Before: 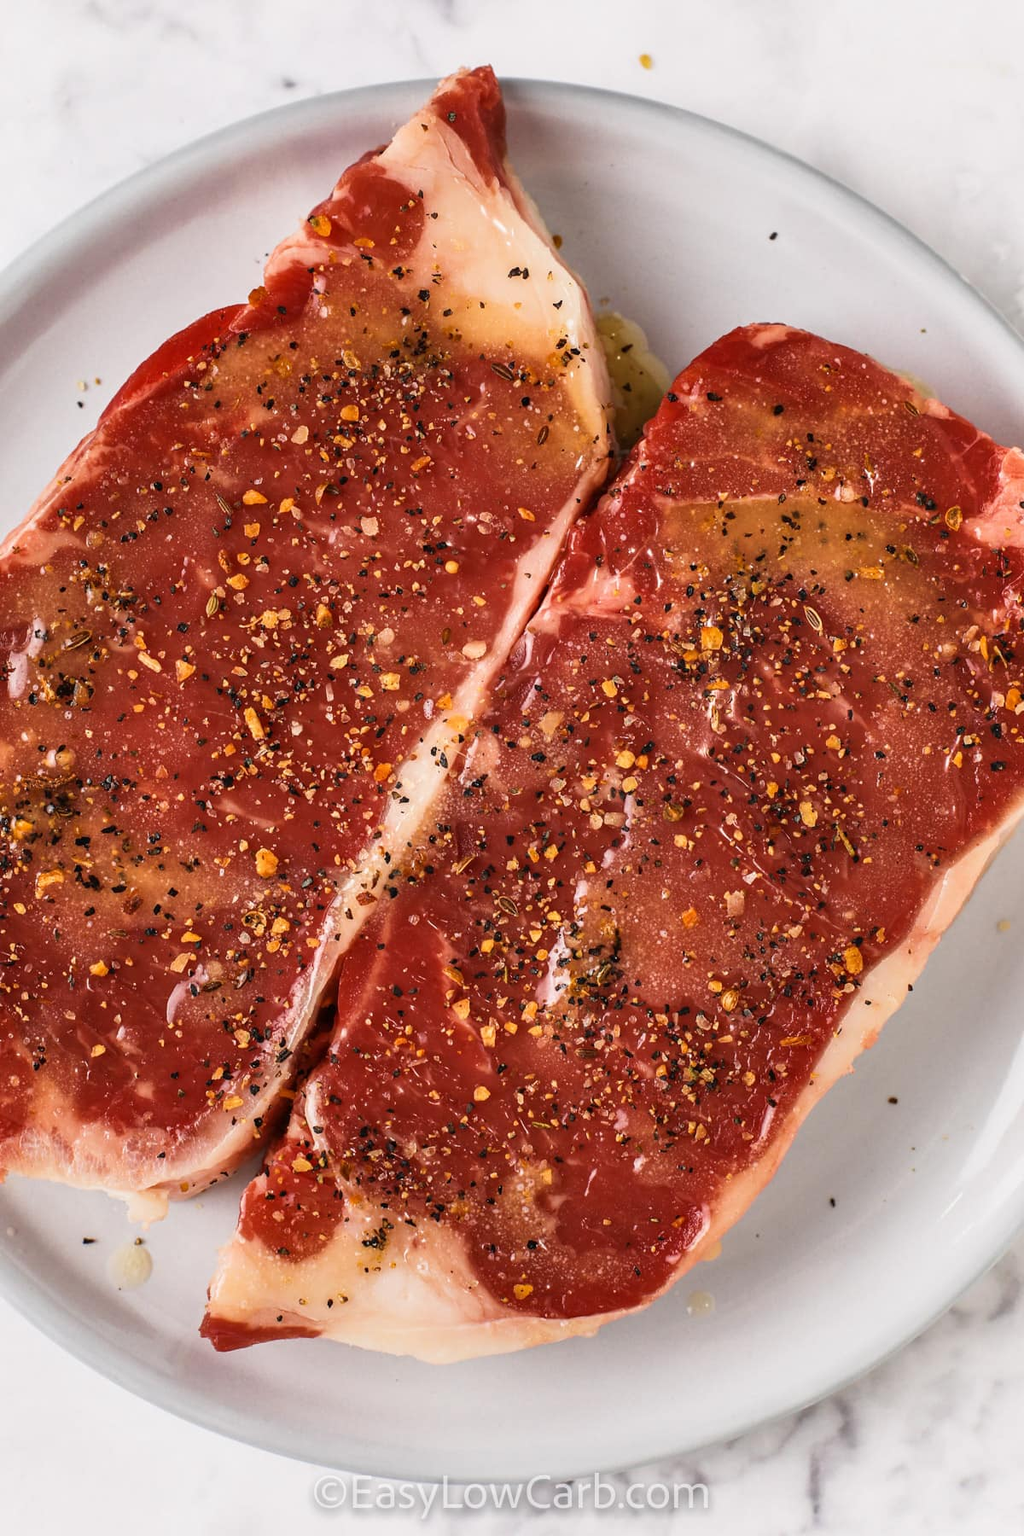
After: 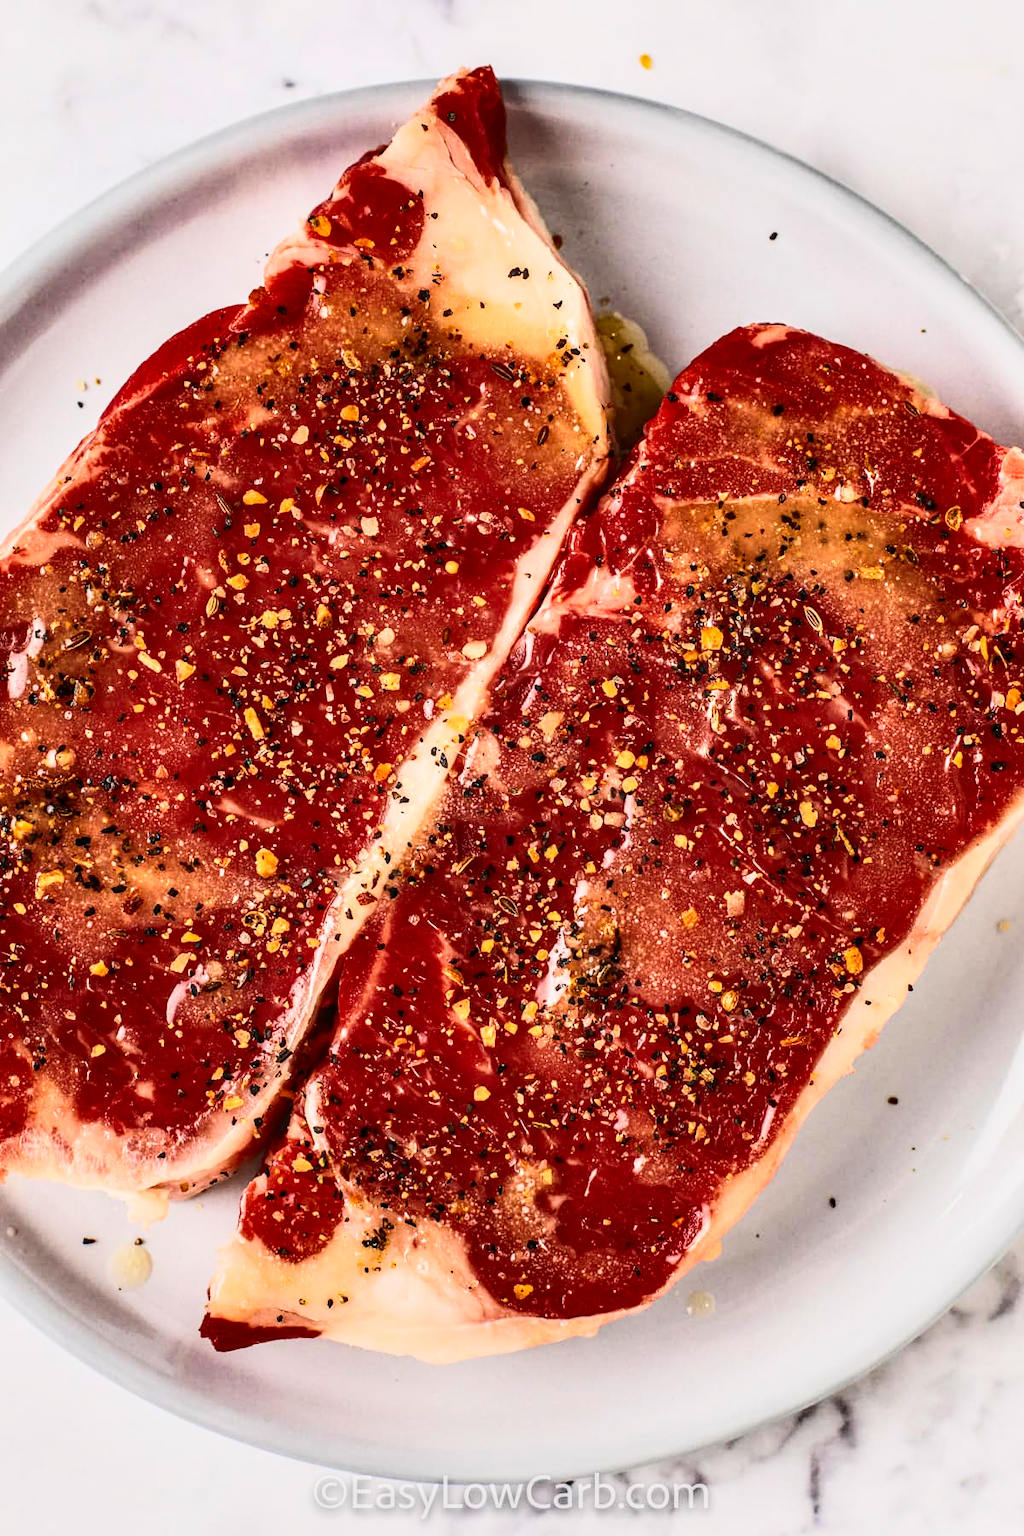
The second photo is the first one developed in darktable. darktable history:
local contrast: on, module defaults
contrast brightness saturation: contrast 0.41, brightness 0.108, saturation 0.21
shadows and highlights: shadows 43.59, white point adjustment -1.36, soften with gaussian
